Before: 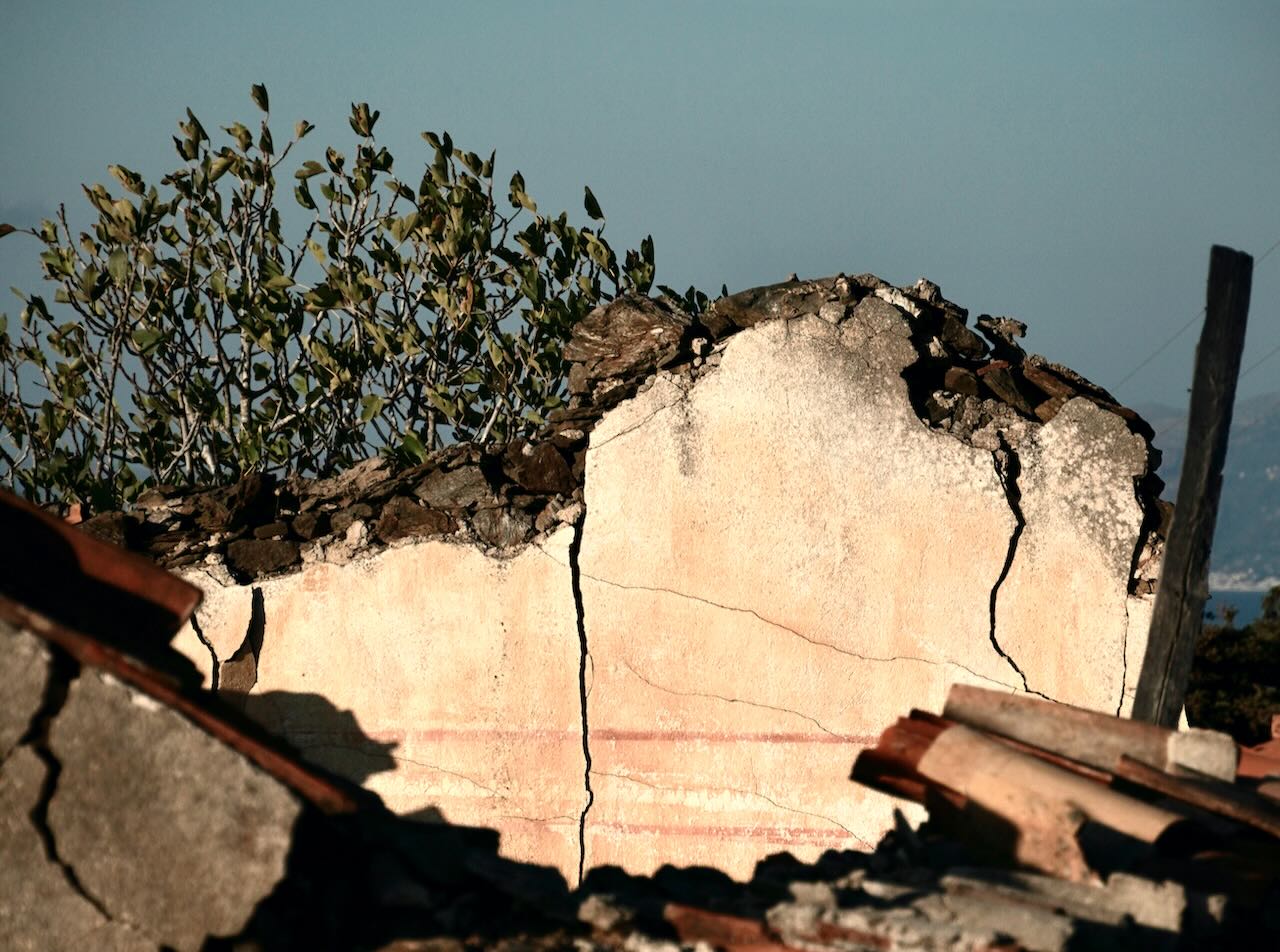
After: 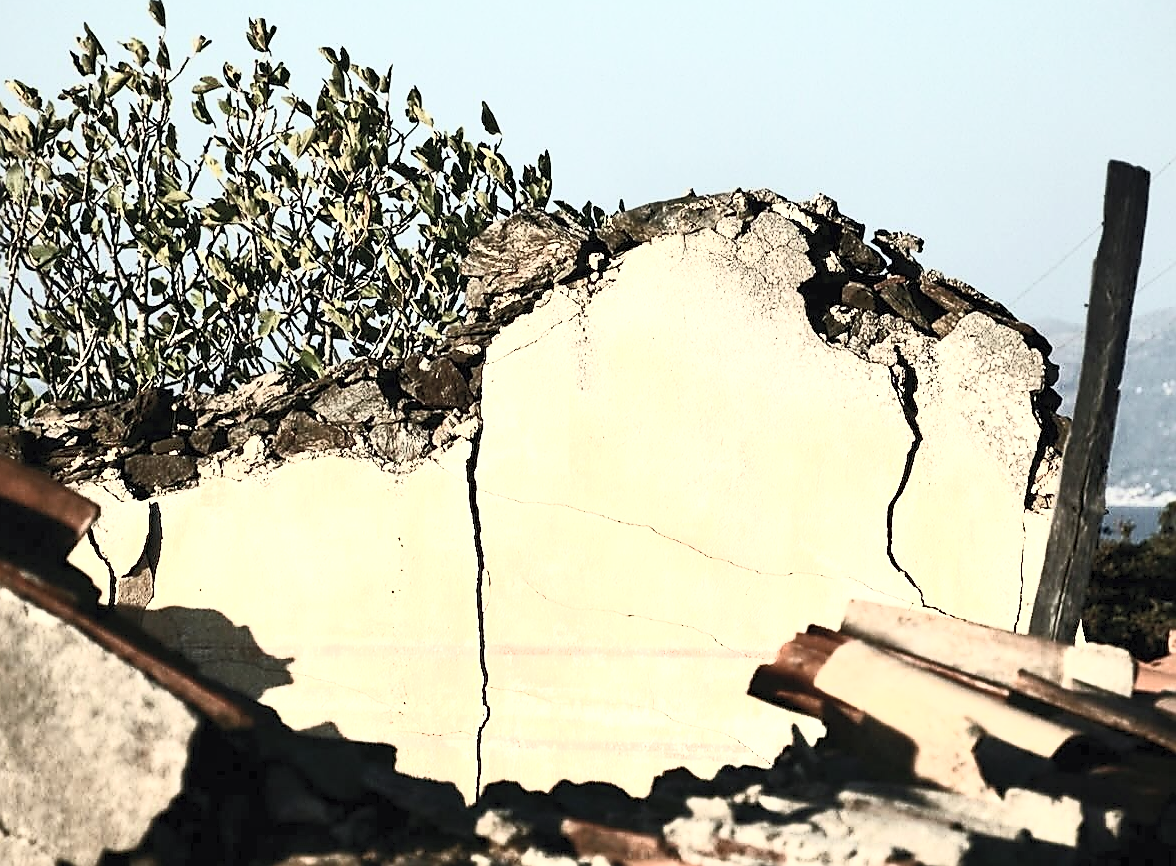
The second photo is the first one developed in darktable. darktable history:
sharpen: radius 1.406, amount 1.253, threshold 0.725
crop and rotate: left 8.093%, top 8.948%
contrast brightness saturation: contrast 0.552, brightness 0.57, saturation -0.339
exposure: exposure 0.772 EV, compensate highlight preservation false
